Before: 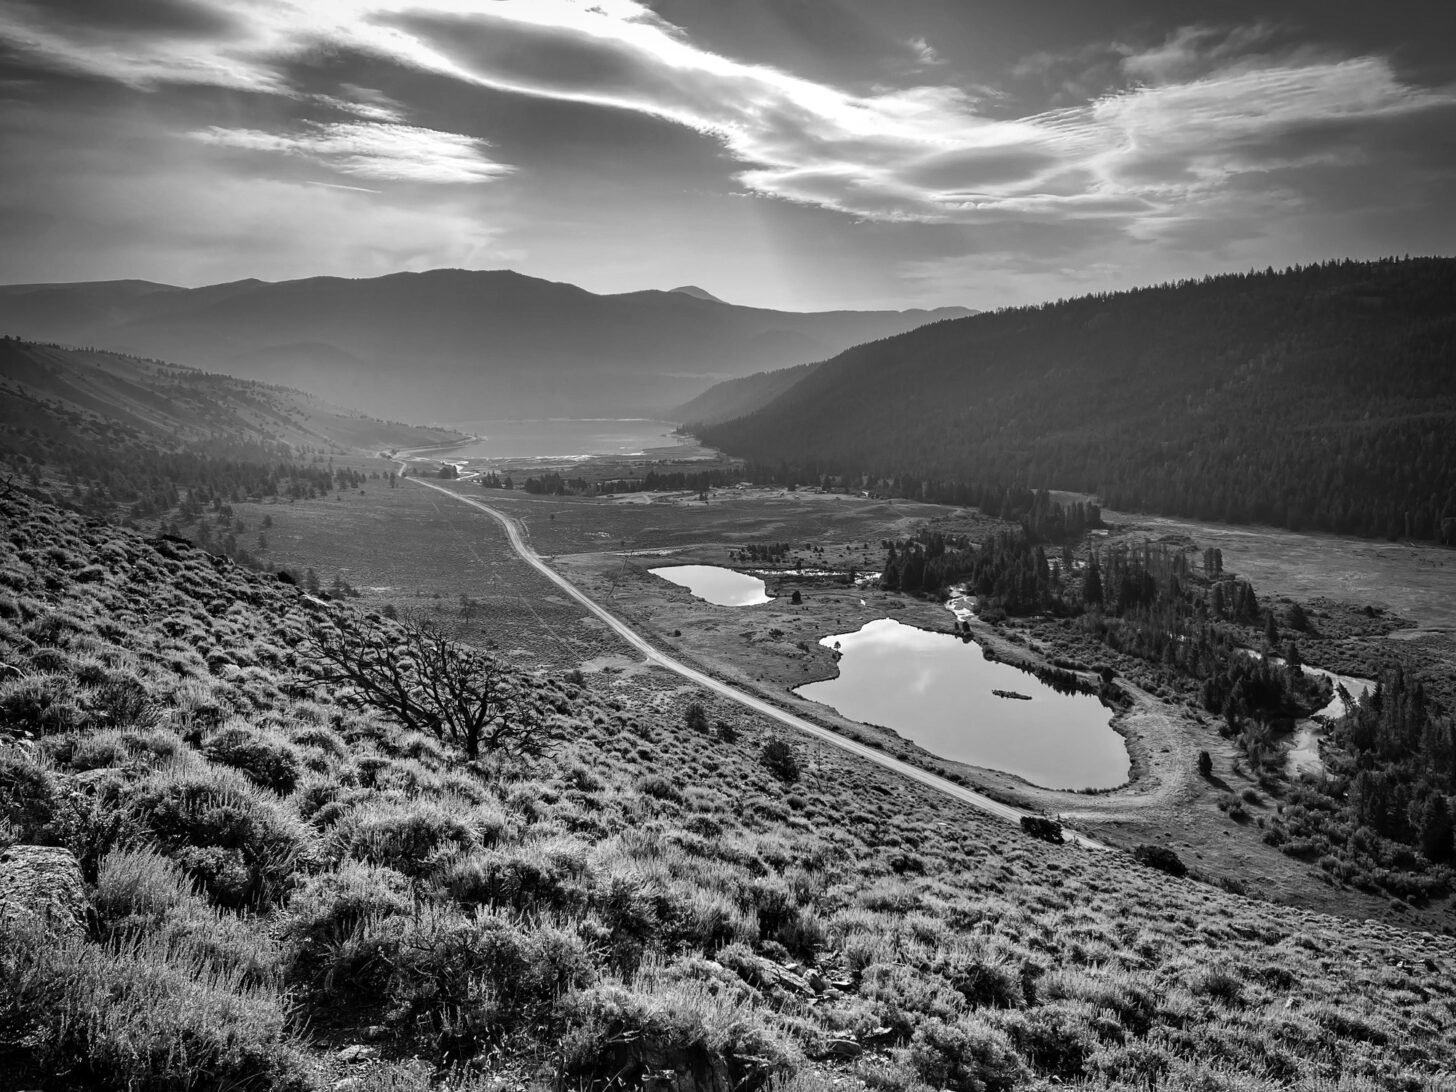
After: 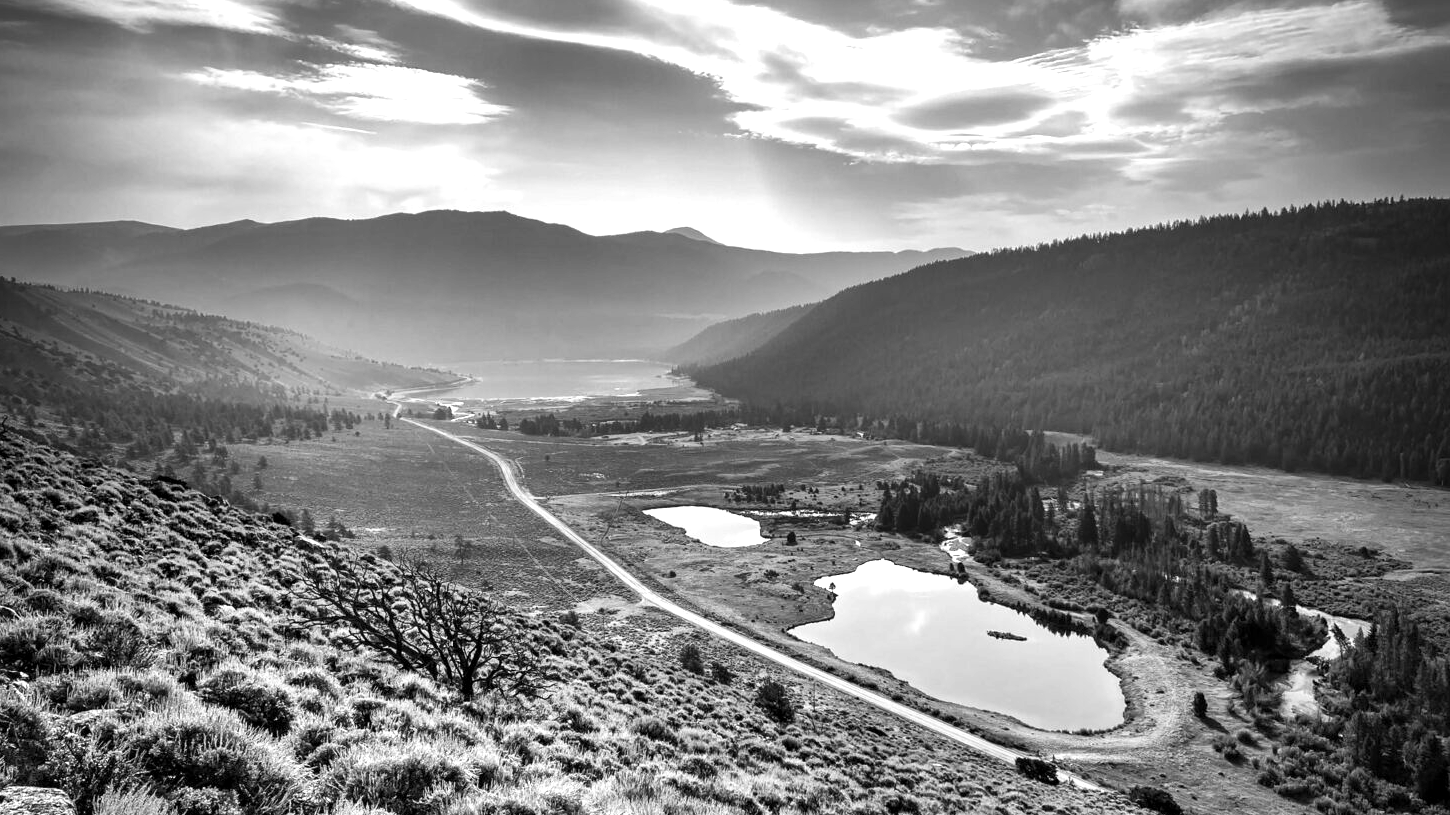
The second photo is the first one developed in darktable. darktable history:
crop: left 0.387%, top 5.469%, bottom 19.809%
local contrast: mode bilateral grid, contrast 20, coarseness 100, detail 150%, midtone range 0.2
exposure: exposure 0.7 EV, compensate highlight preservation false
